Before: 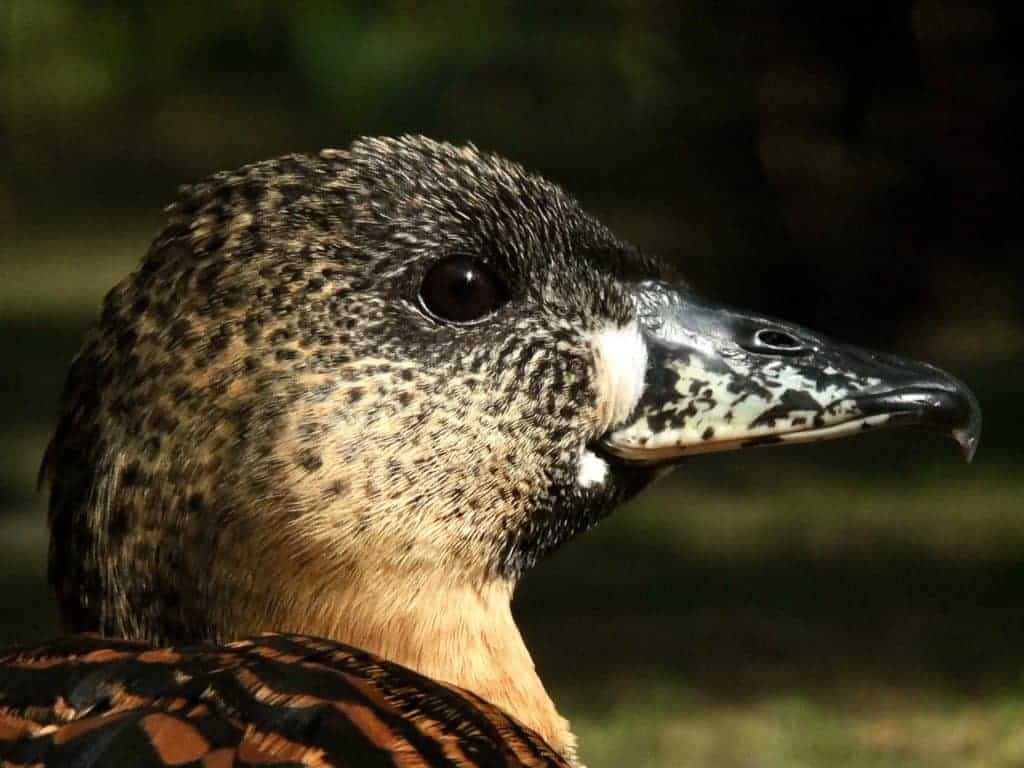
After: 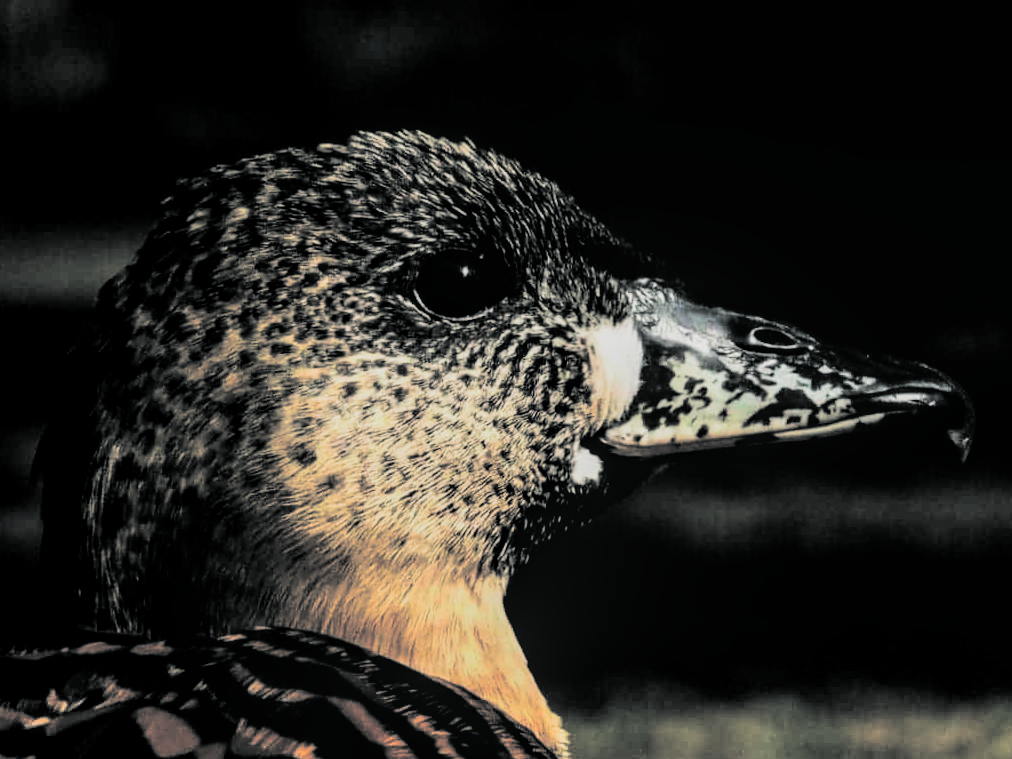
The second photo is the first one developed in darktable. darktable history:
bloom: size 13.65%, threshold 98.39%, strength 4.82%
local contrast: on, module defaults
contrast brightness saturation: saturation 0.13
filmic rgb: black relative exposure -5 EV, hardness 2.88, contrast 1.4, highlights saturation mix -30%
split-toning: shadows › hue 190.8°, shadows › saturation 0.05, highlights › hue 54°, highlights › saturation 0.05, compress 0%
crop and rotate: angle -0.5°
